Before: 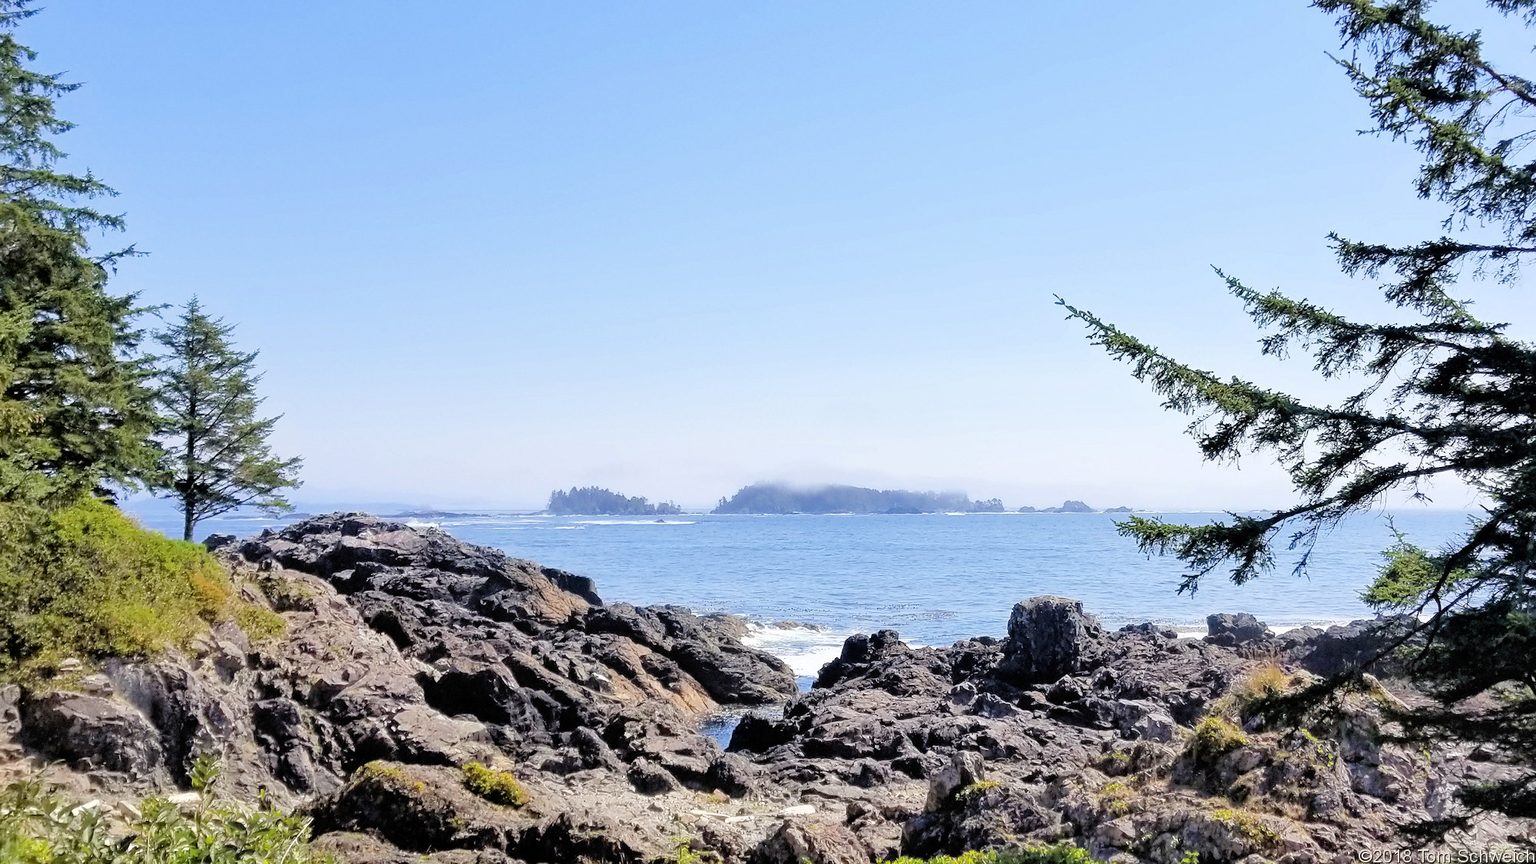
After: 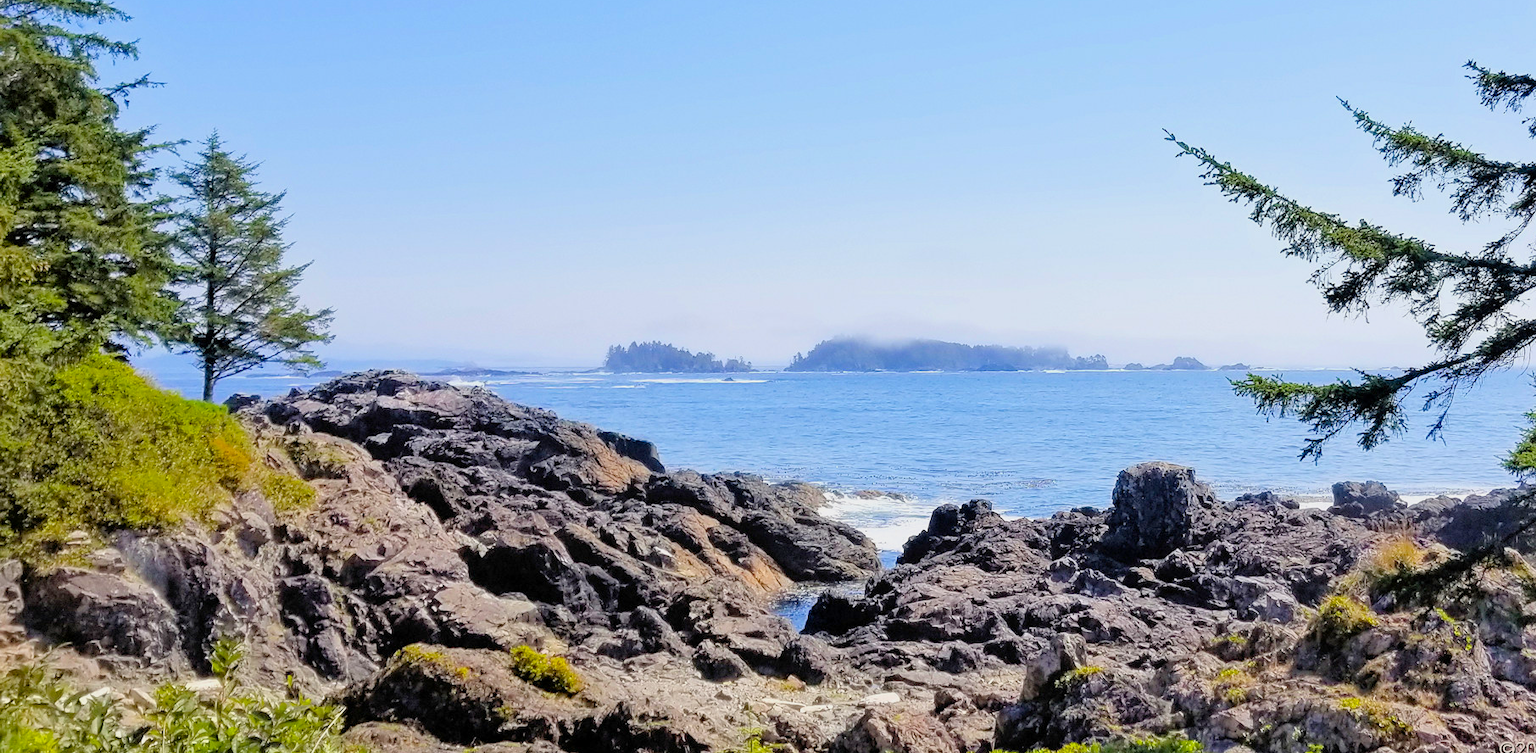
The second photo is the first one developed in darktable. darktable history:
crop: top 20.592%, right 9.374%, bottom 0.307%
color balance rgb: linear chroma grading › global chroma 8.147%, perceptual saturation grading › global saturation 25.622%, contrast -9.41%
